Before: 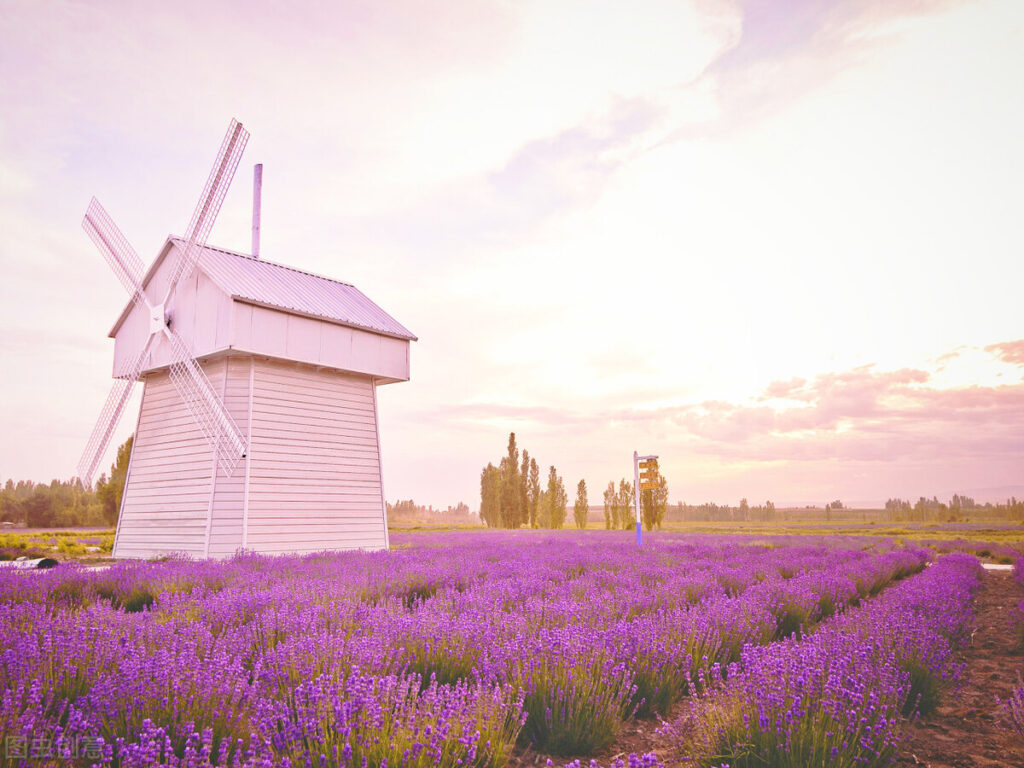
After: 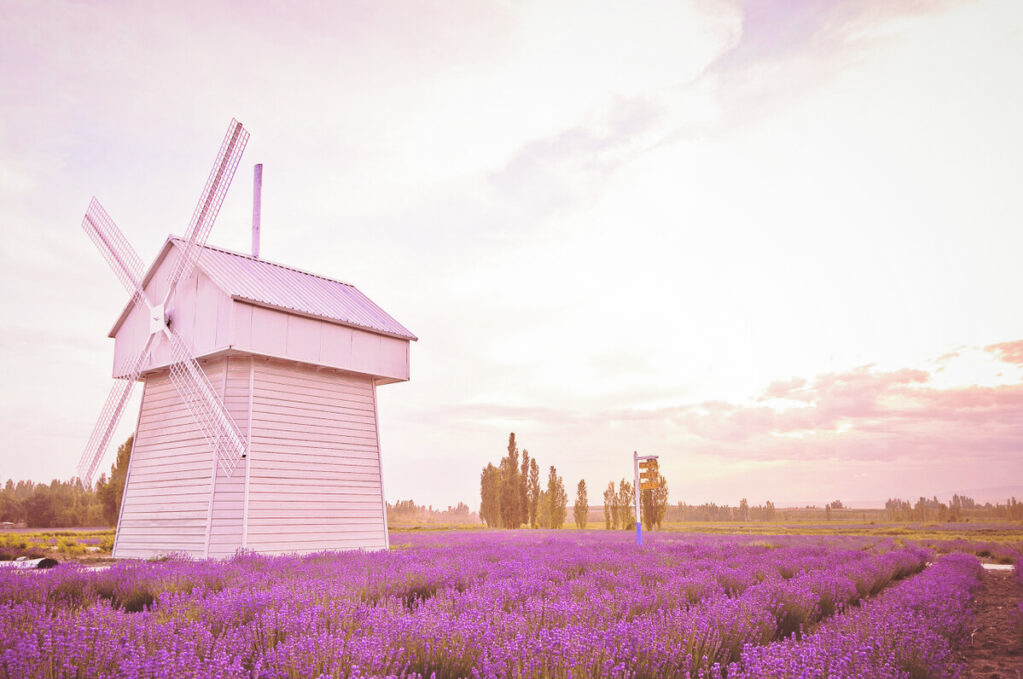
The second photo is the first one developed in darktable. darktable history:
crop and rotate: top 0%, bottom 11.49%
split-toning: shadows › saturation 0.41, highlights › saturation 0, compress 33.55%
